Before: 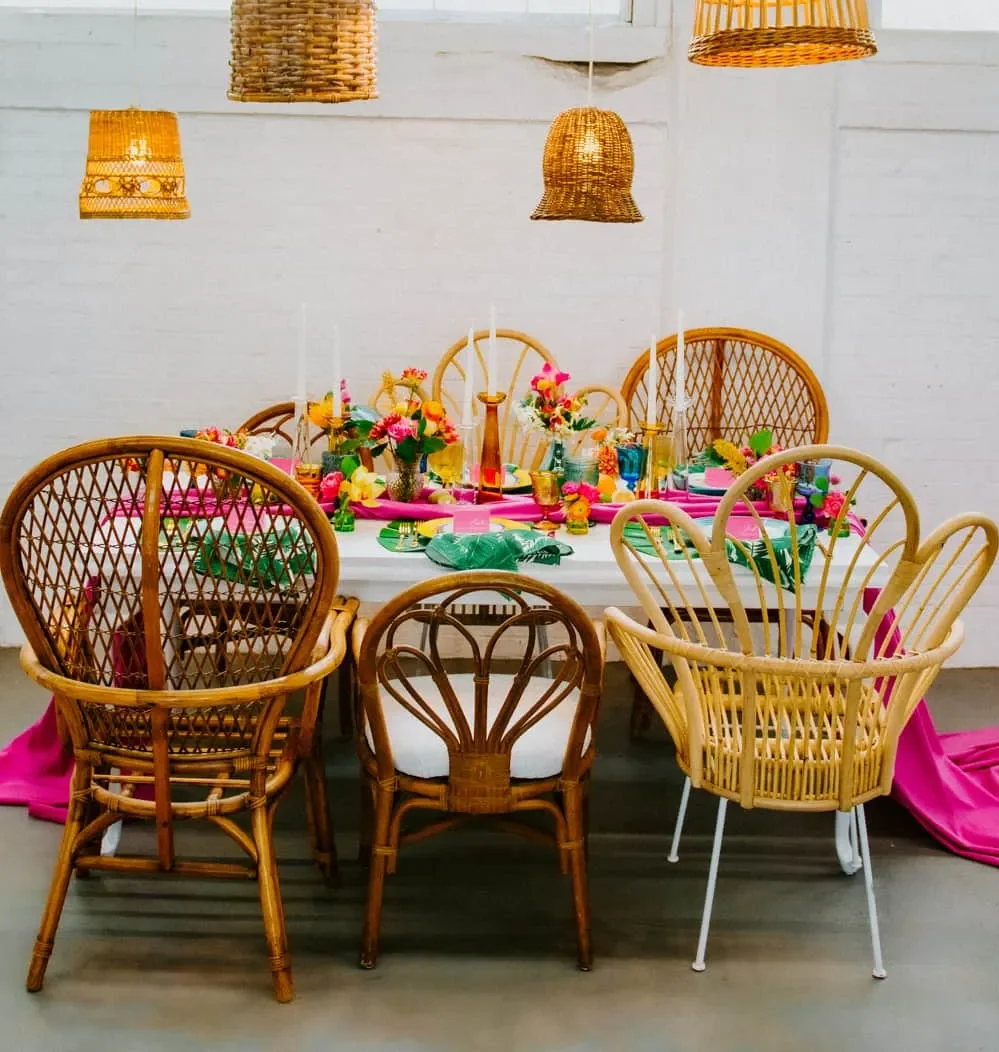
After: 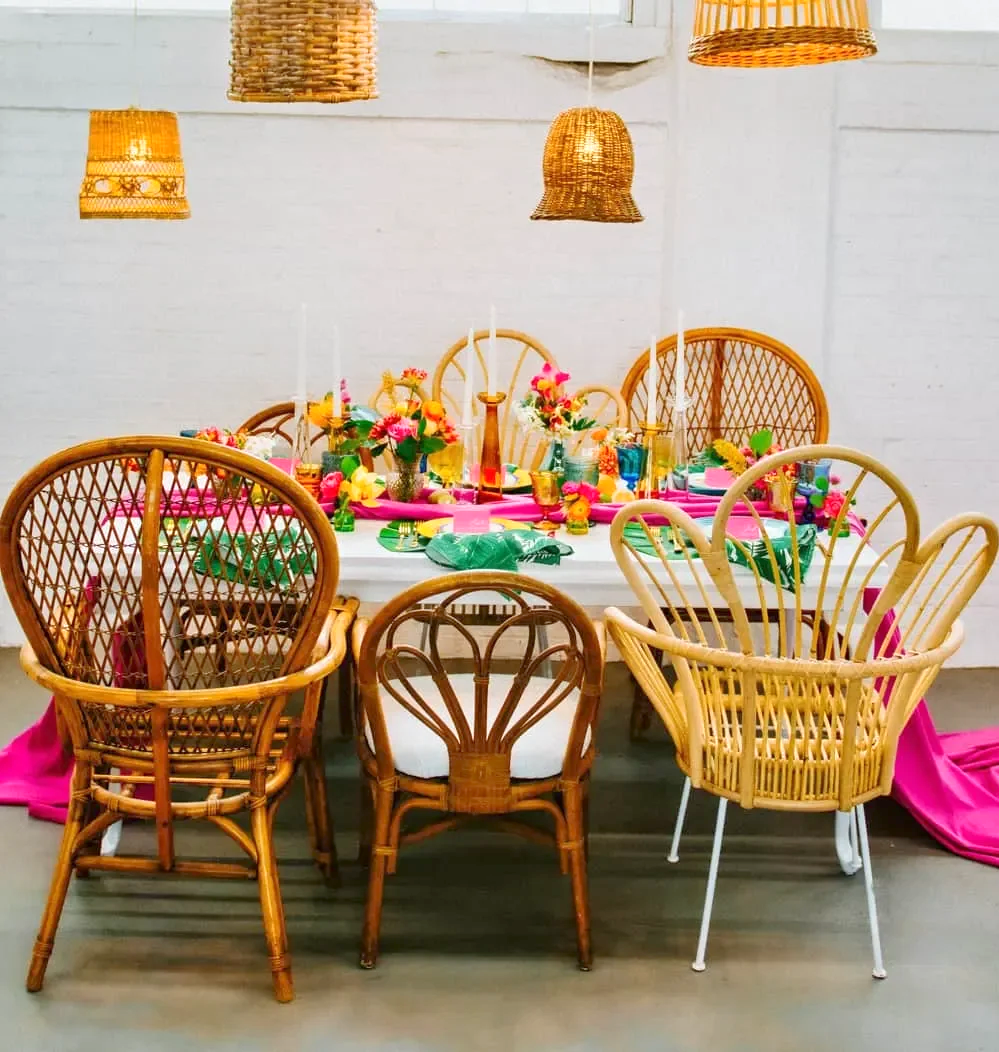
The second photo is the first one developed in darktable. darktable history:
exposure: exposure 0.178 EV, compensate exposure bias true, compensate highlight preservation false
tone equalizer: -8 EV 1 EV, -7 EV 1 EV, -6 EV 1 EV, -5 EV 1 EV, -4 EV 1 EV, -3 EV 0.75 EV, -2 EV 0.5 EV, -1 EV 0.25 EV
